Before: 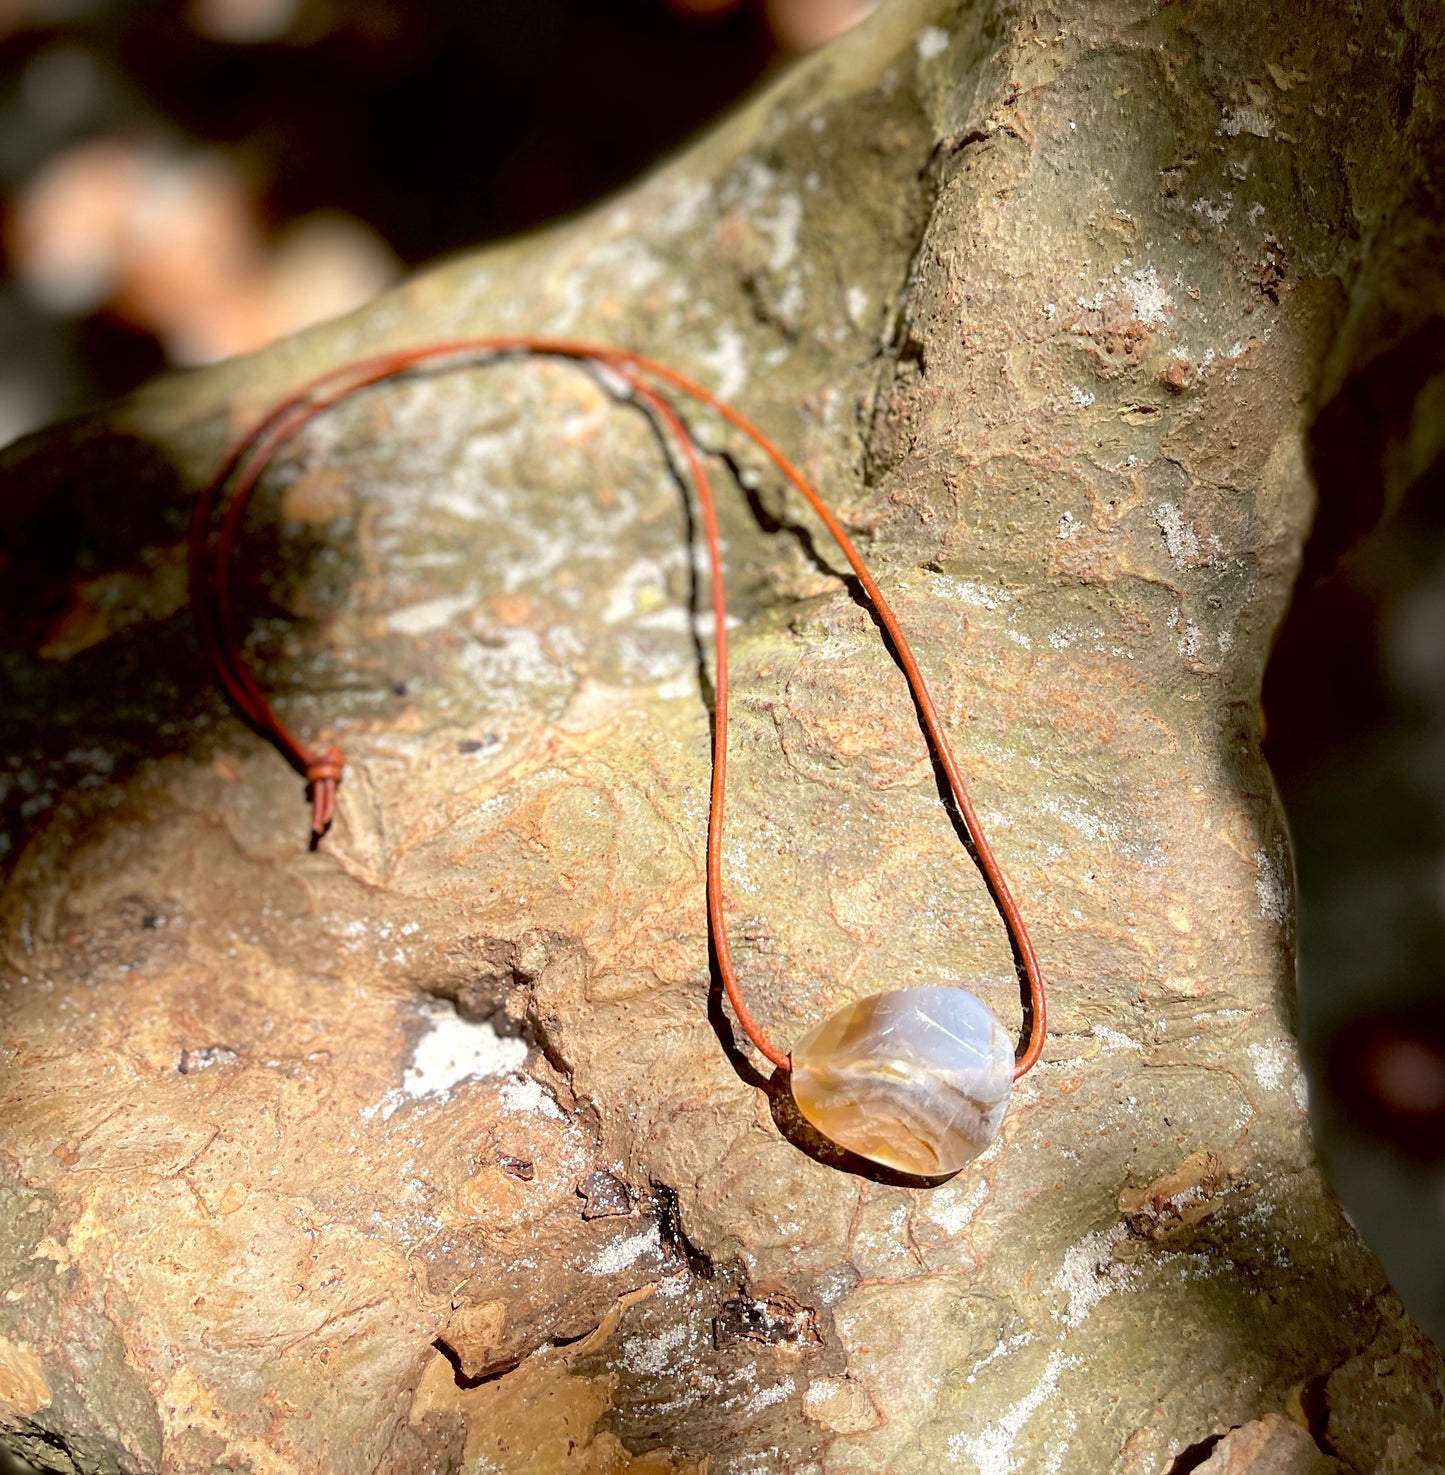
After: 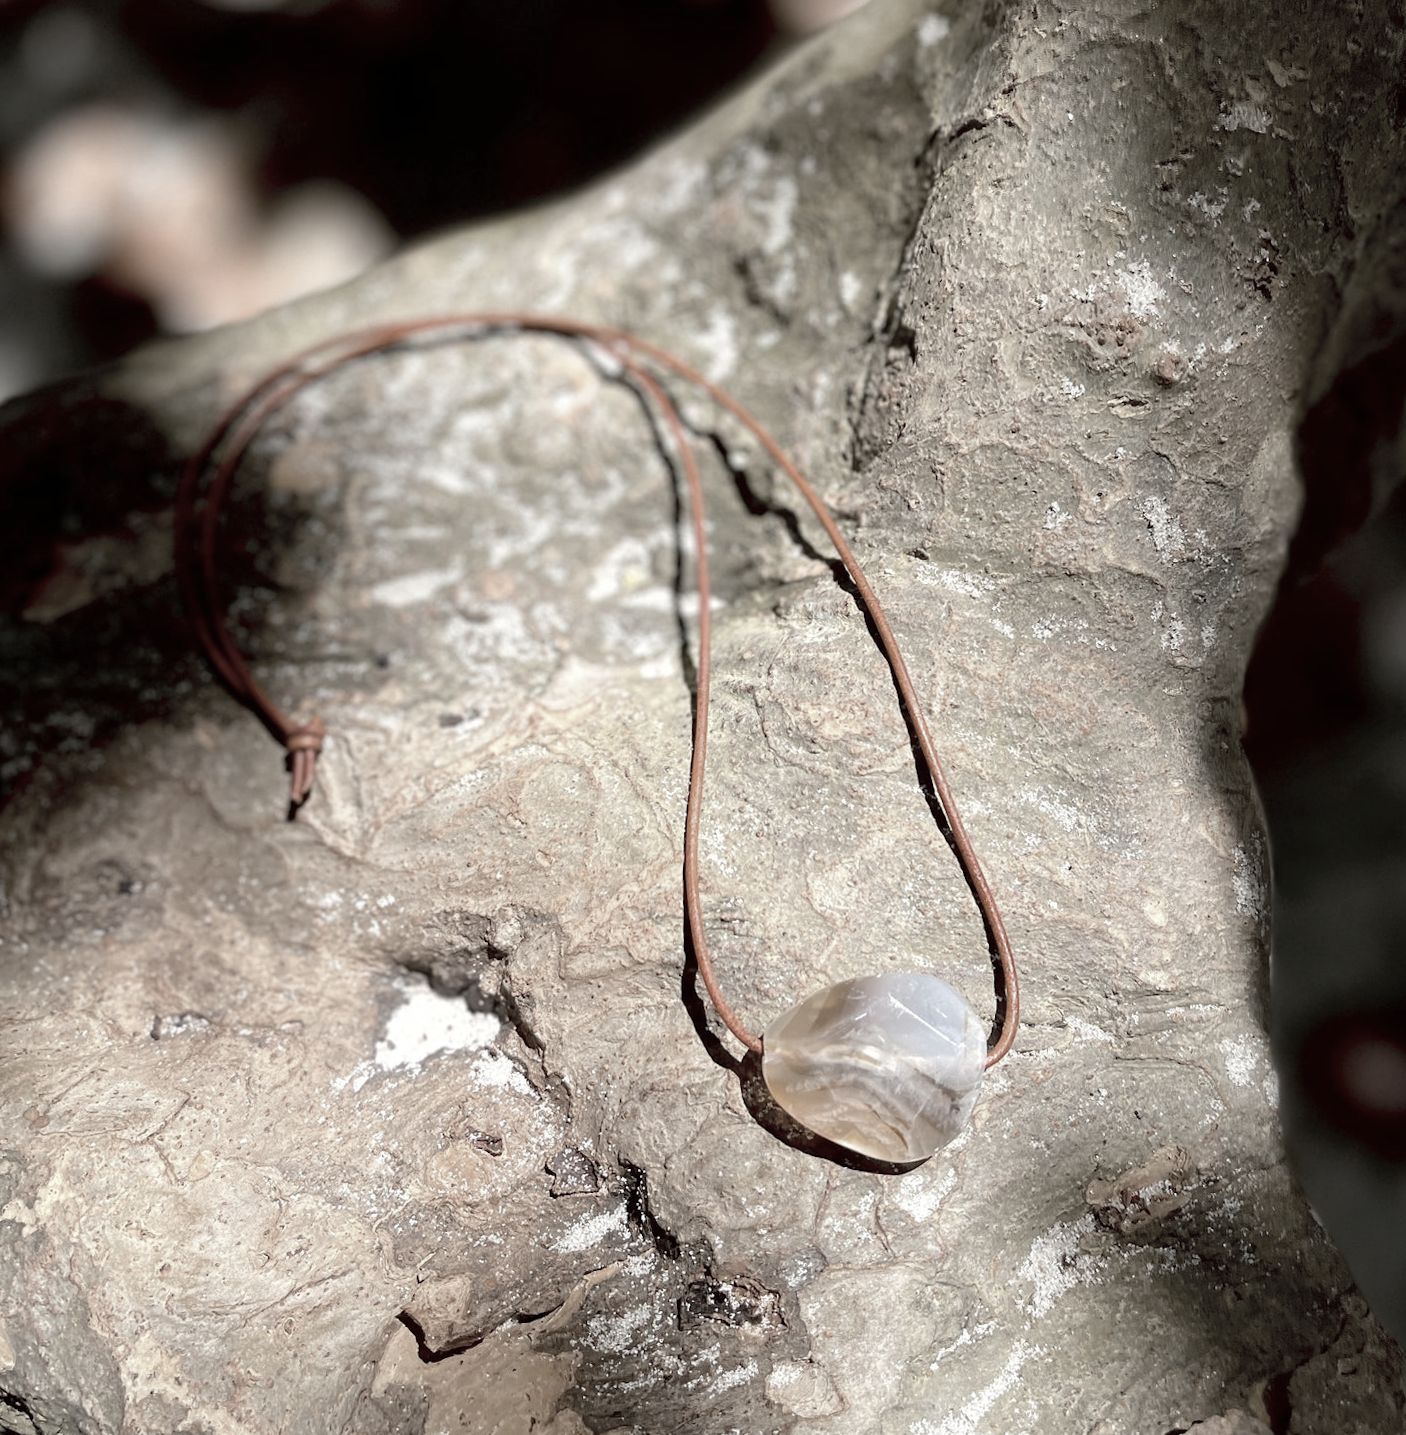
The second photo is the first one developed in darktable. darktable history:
color zones: curves: ch1 [(0, 0.34) (0.143, 0.164) (0.286, 0.152) (0.429, 0.176) (0.571, 0.173) (0.714, 0.188) (0.857, 0.199) (1, 0.34)]
crop and rotate: angle -1.58°
